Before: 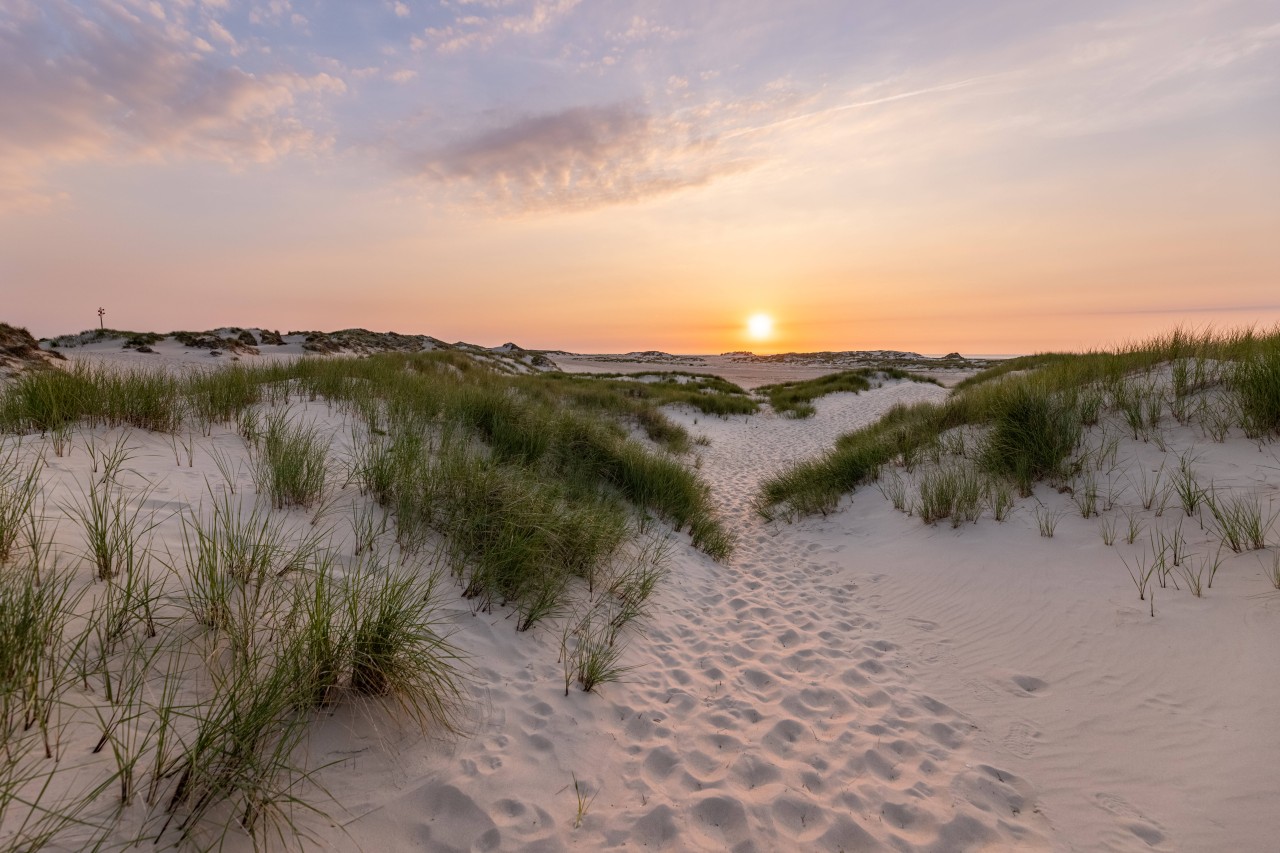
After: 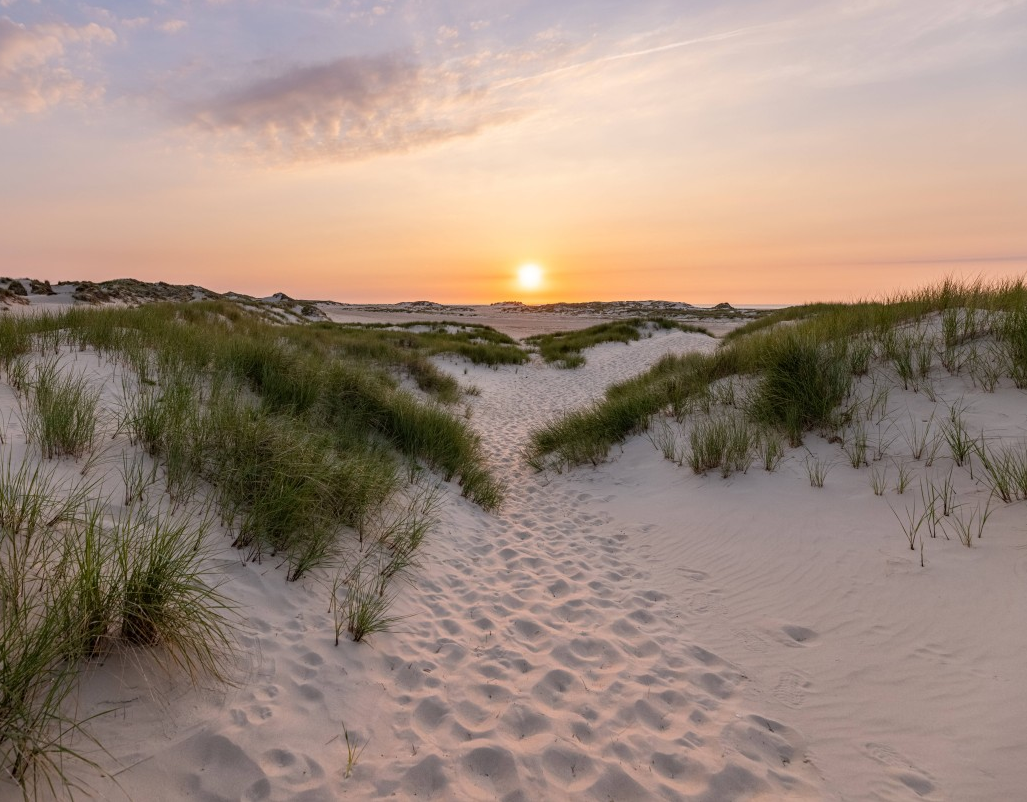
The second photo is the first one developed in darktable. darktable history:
crop and rotate: left 18.013%, top 5.939%, right 1.686%
